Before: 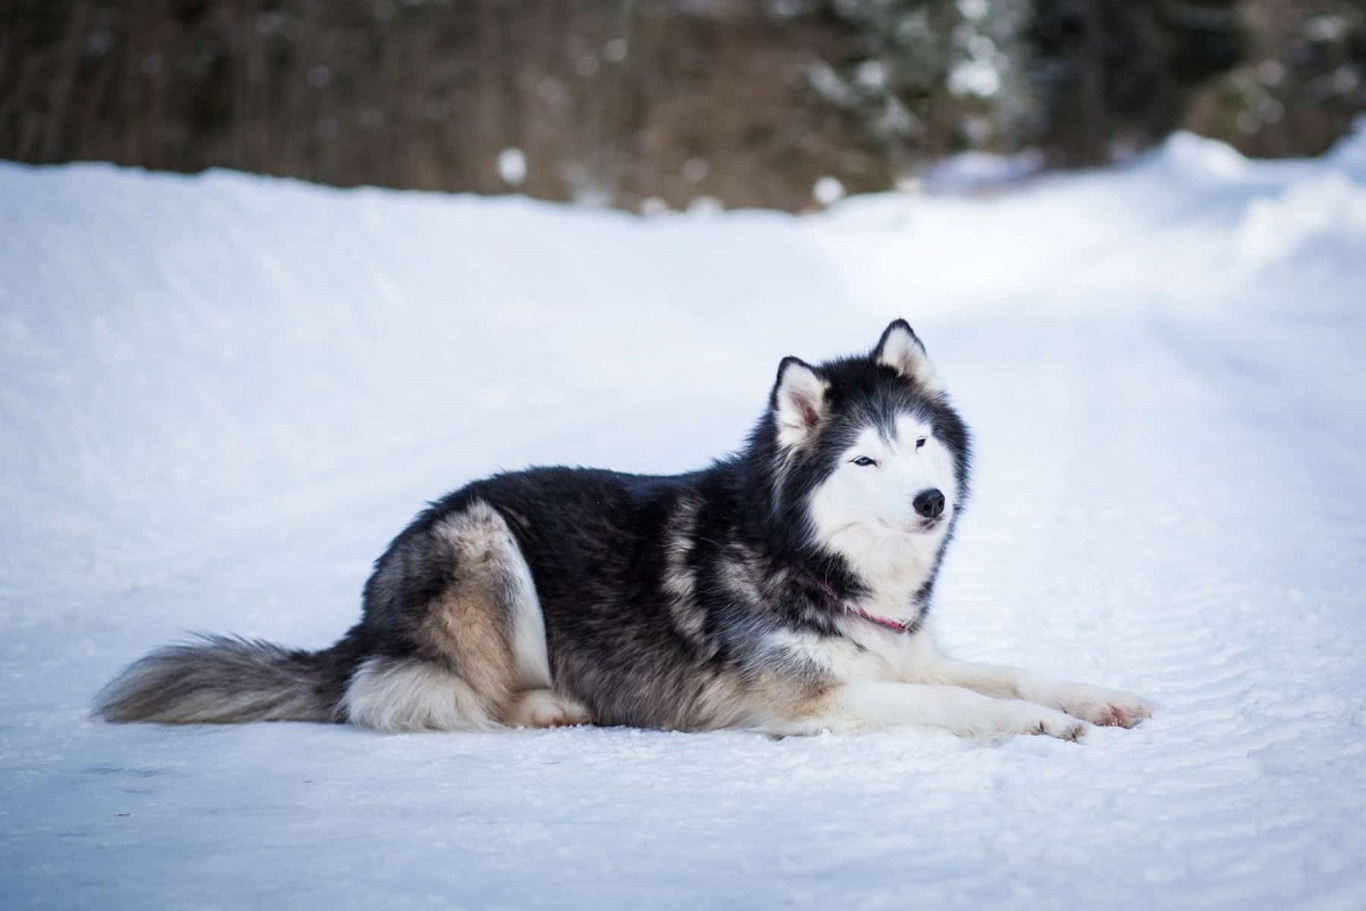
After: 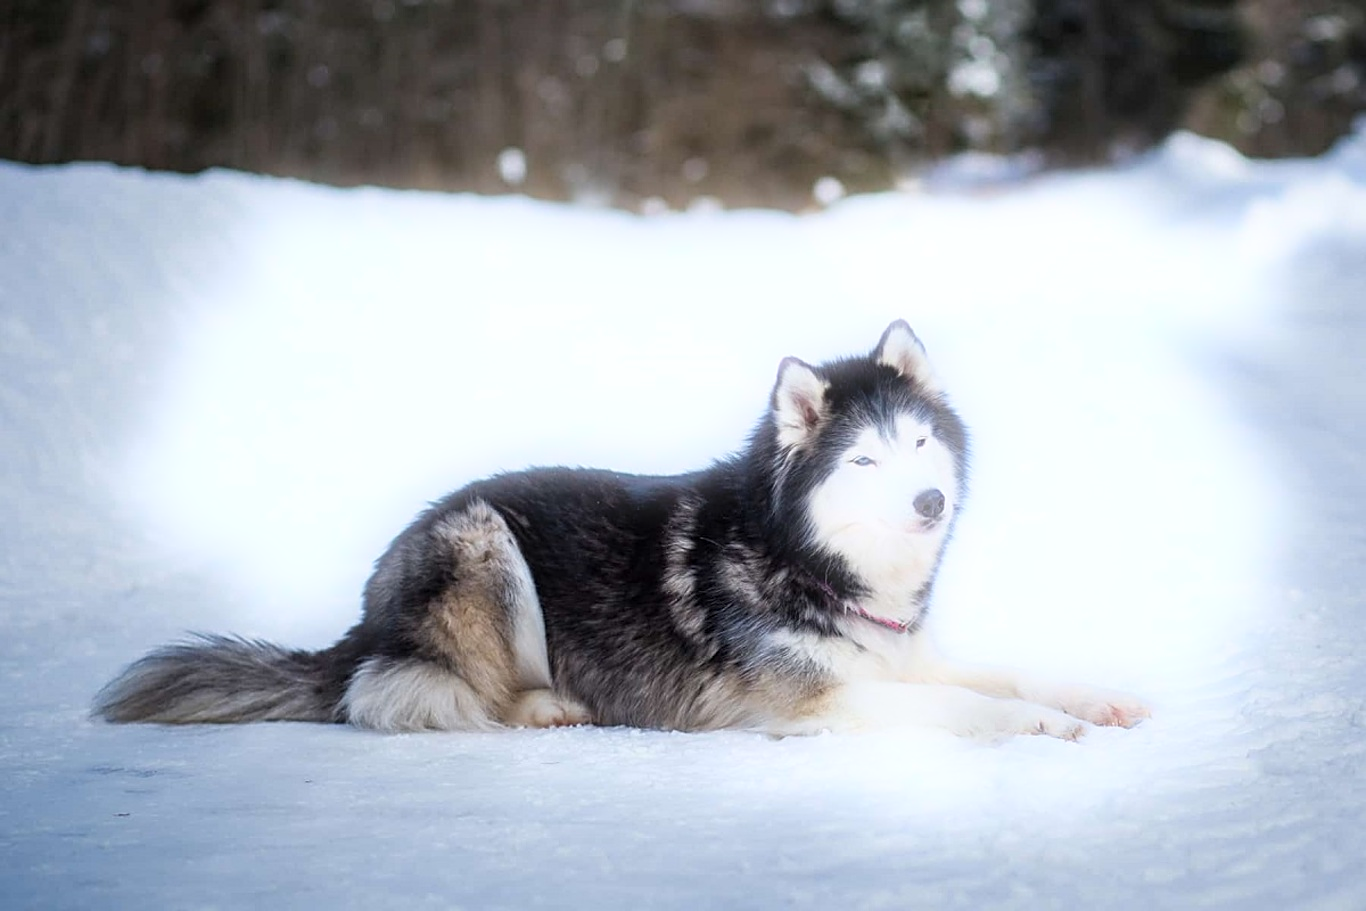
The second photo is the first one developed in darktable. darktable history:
sharpen: on, module defaults
bloom: size 5%, threshold 95%, strength 15%
